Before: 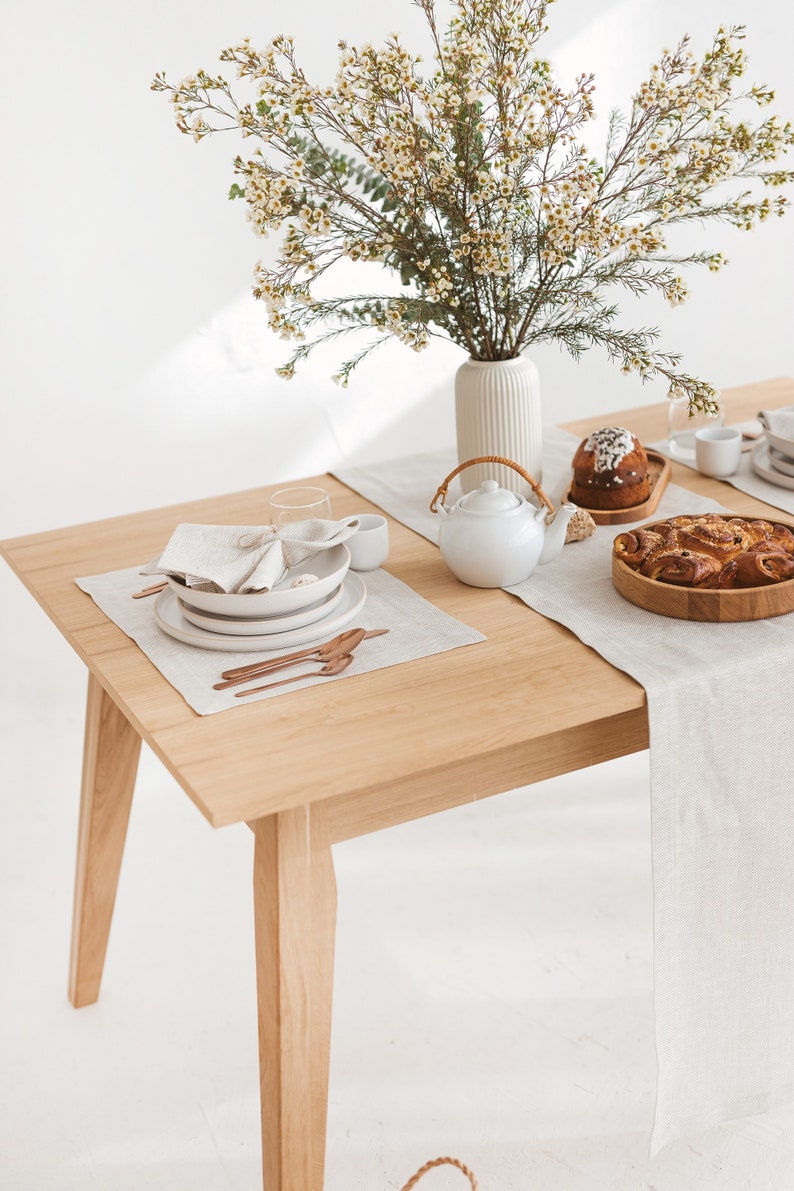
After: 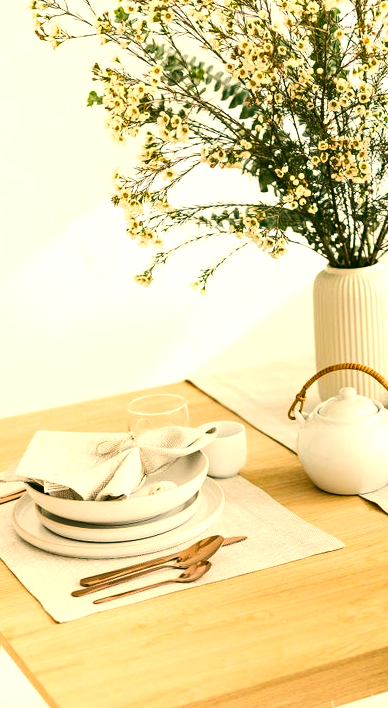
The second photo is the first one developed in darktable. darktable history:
contrast brightness saturation: contrast 0.131, brightness -0.045, saturation 0.157
haze removal: compatibility mode true, adaptive false
crop: left 17.956%, top 7.833%, right 33.078%, bottom 32.677%
tone equalizer: -8 EV -0.773 EV, -7 EV -0.736 EV, -6 EV -0.617 EV, -5 EV -0.361 EV, -3 EV 0.401 EV, -2 EV 0.6 EV, -1 EV 0.68 EV, +0 EV 0.773 EV, edges refinement/feathering 500, mask exposure compensation -1.57 EV, preserve details no
color correction: highlights a* 4.81, highlights b* 24.42, shadows a* -15.74, shadows b* 3.96
